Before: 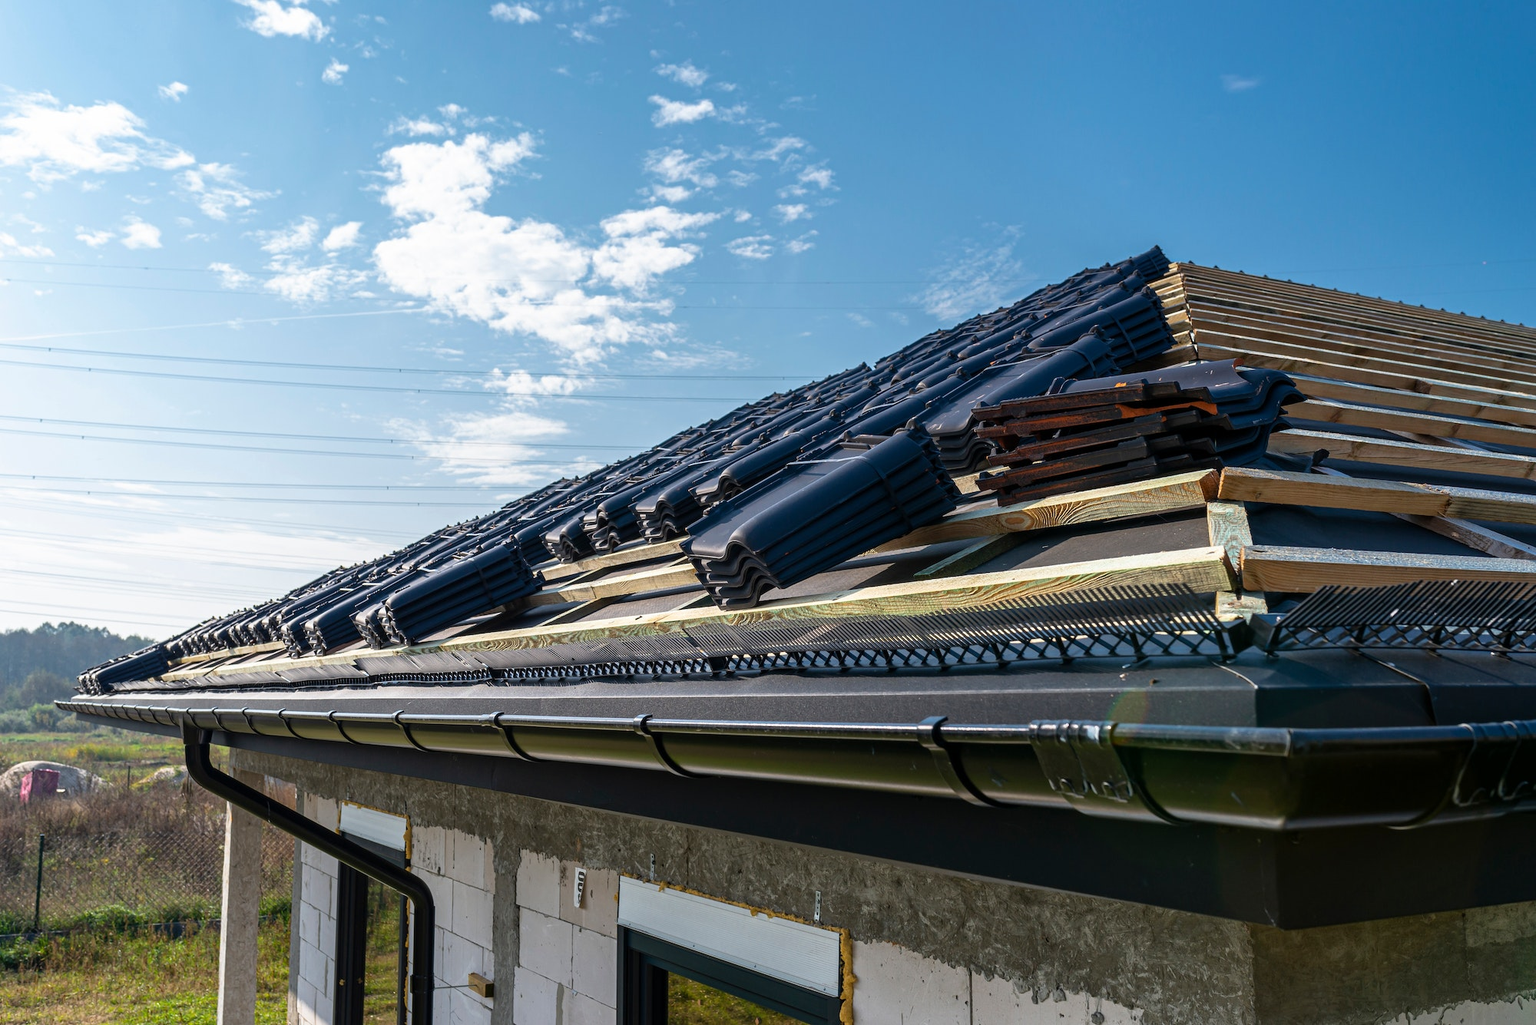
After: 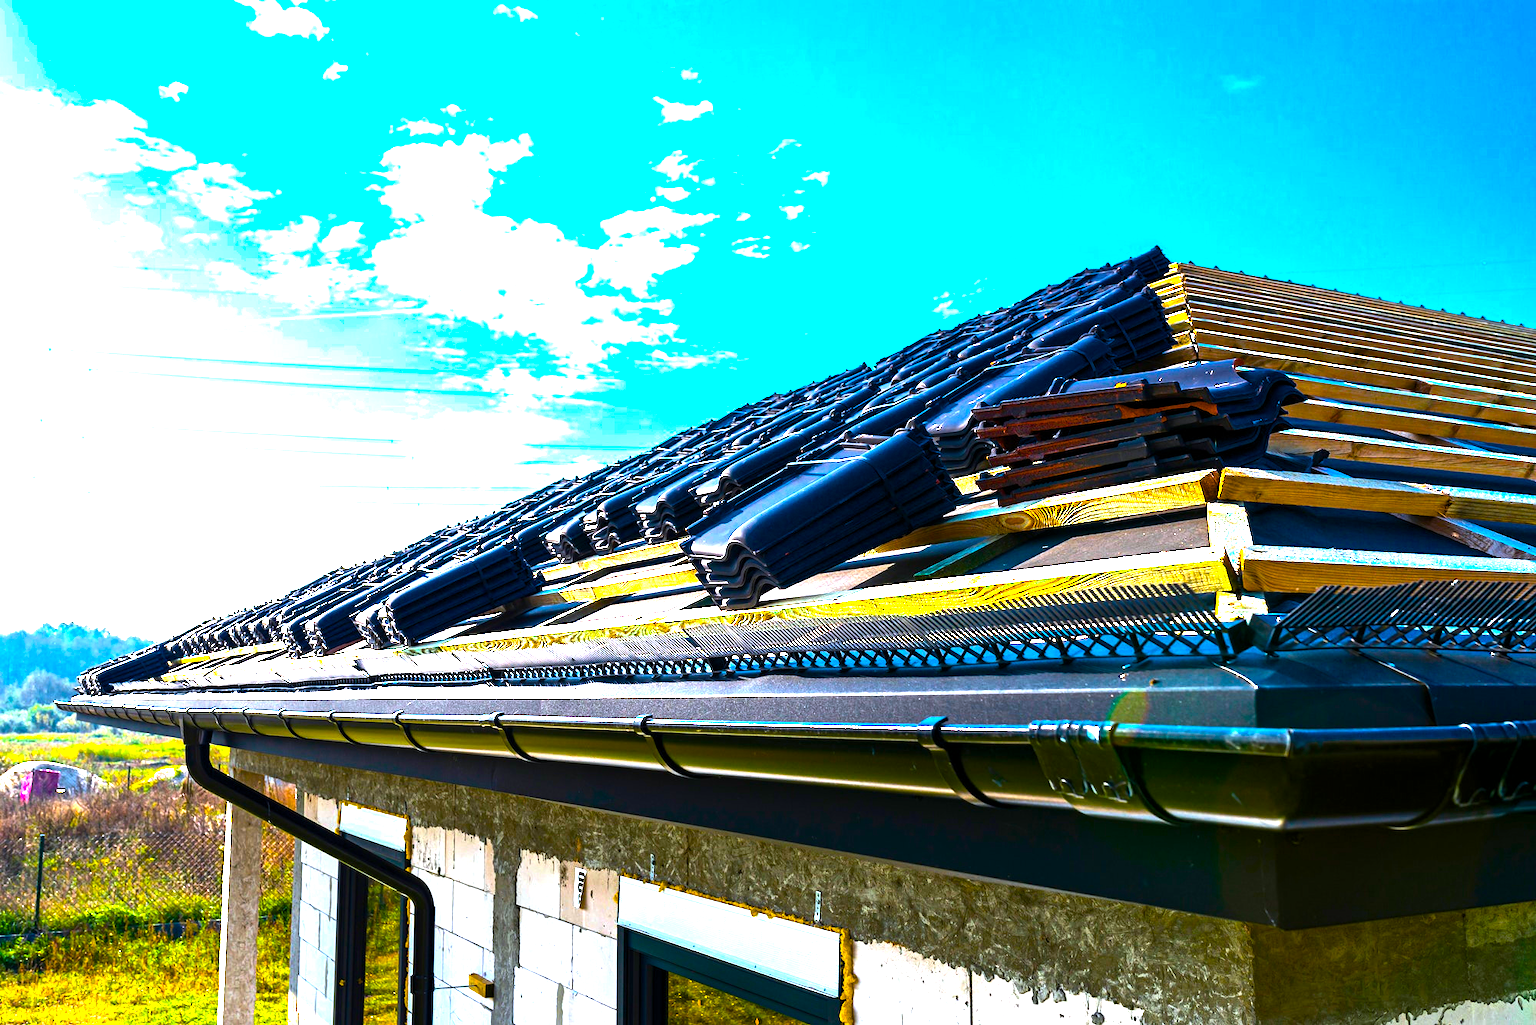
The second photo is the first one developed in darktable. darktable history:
white balance: red 0.98, blue 1.034
color balance rgb: linear chroma grading › global chroma 20%, perceptual saturation grading › global saturation 65%, perceptual saturation grading › highlights 60%, perceptual saturation grading › mid-tones 50%, perceptual saturation grading › shadows 50%, perceptual brilliance grading › global brilliance 30%, perceptual brilliance grading › highlights 50%, perceptual brilliance grading › mid-tones 50%, perceptual brilliance grading › shadows -22%, global vibrance 20%
